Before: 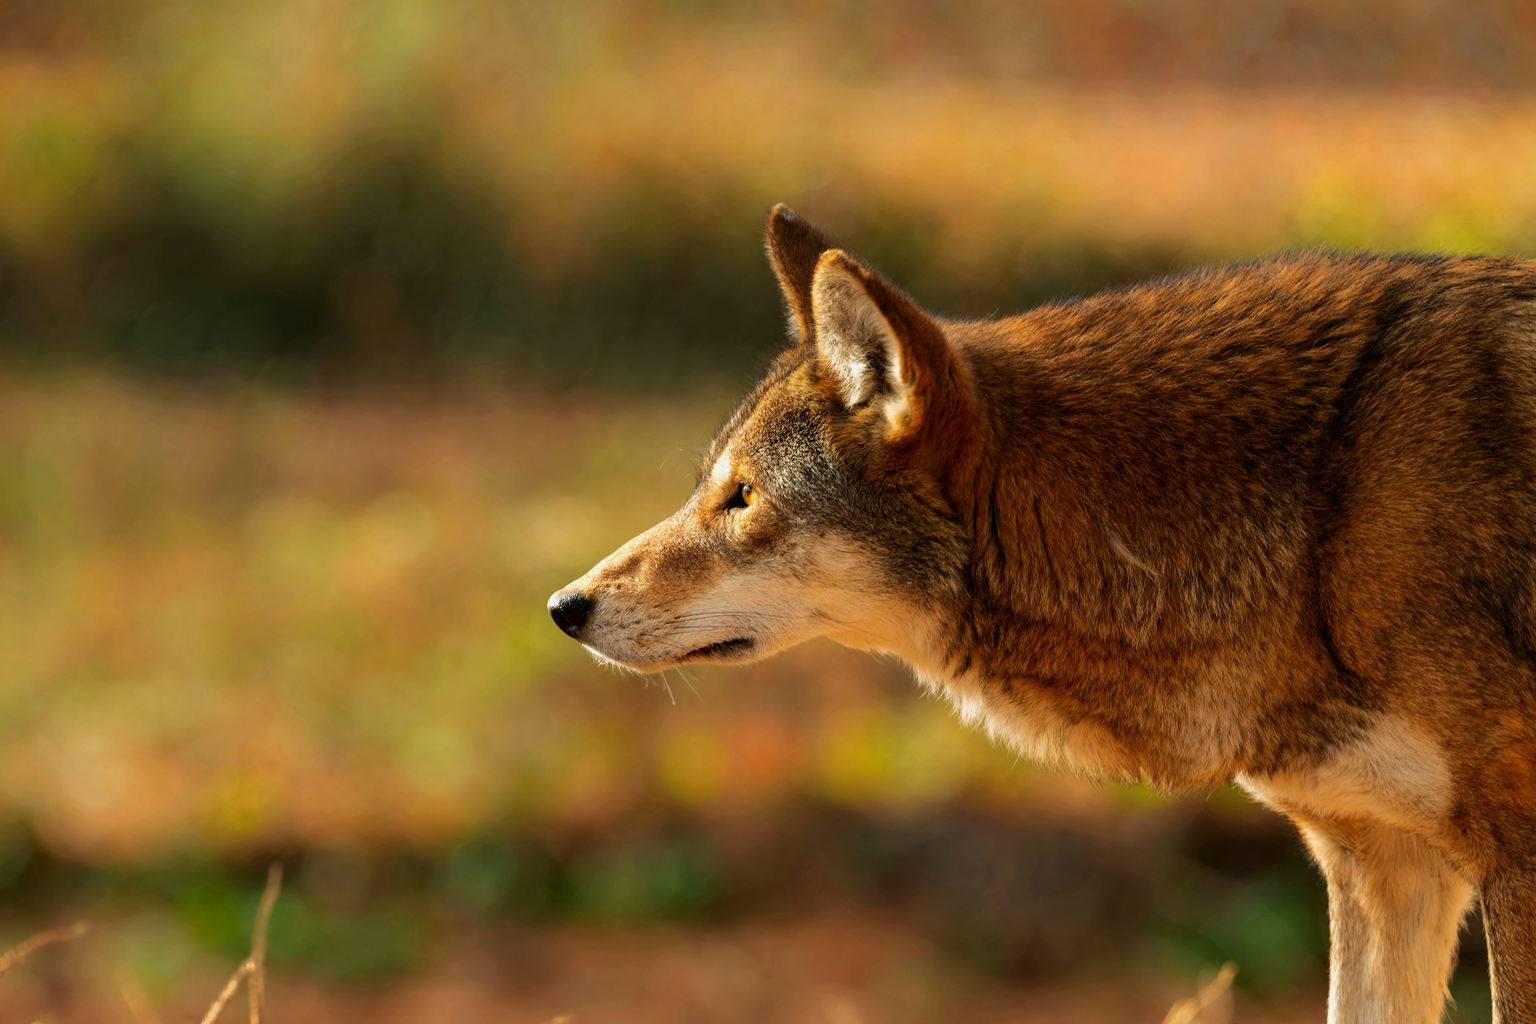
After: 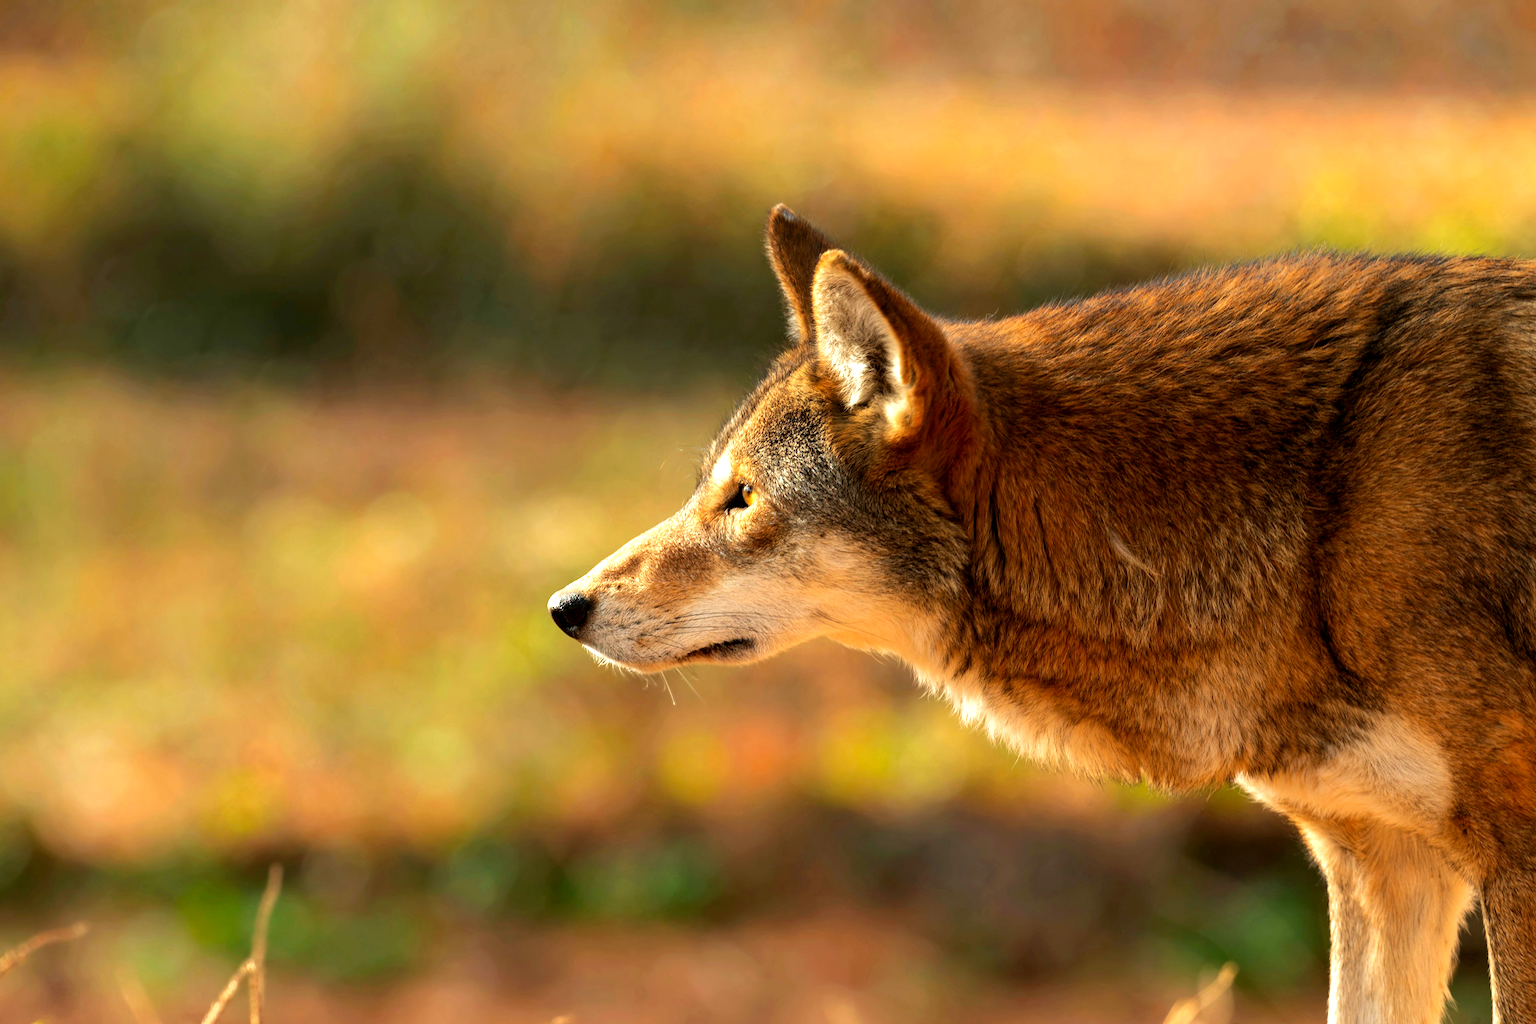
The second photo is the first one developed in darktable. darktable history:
exposure: black level correction 0.001, exposure 0.674 EV, compensate exposure bias true, compensate highlight preservation false
